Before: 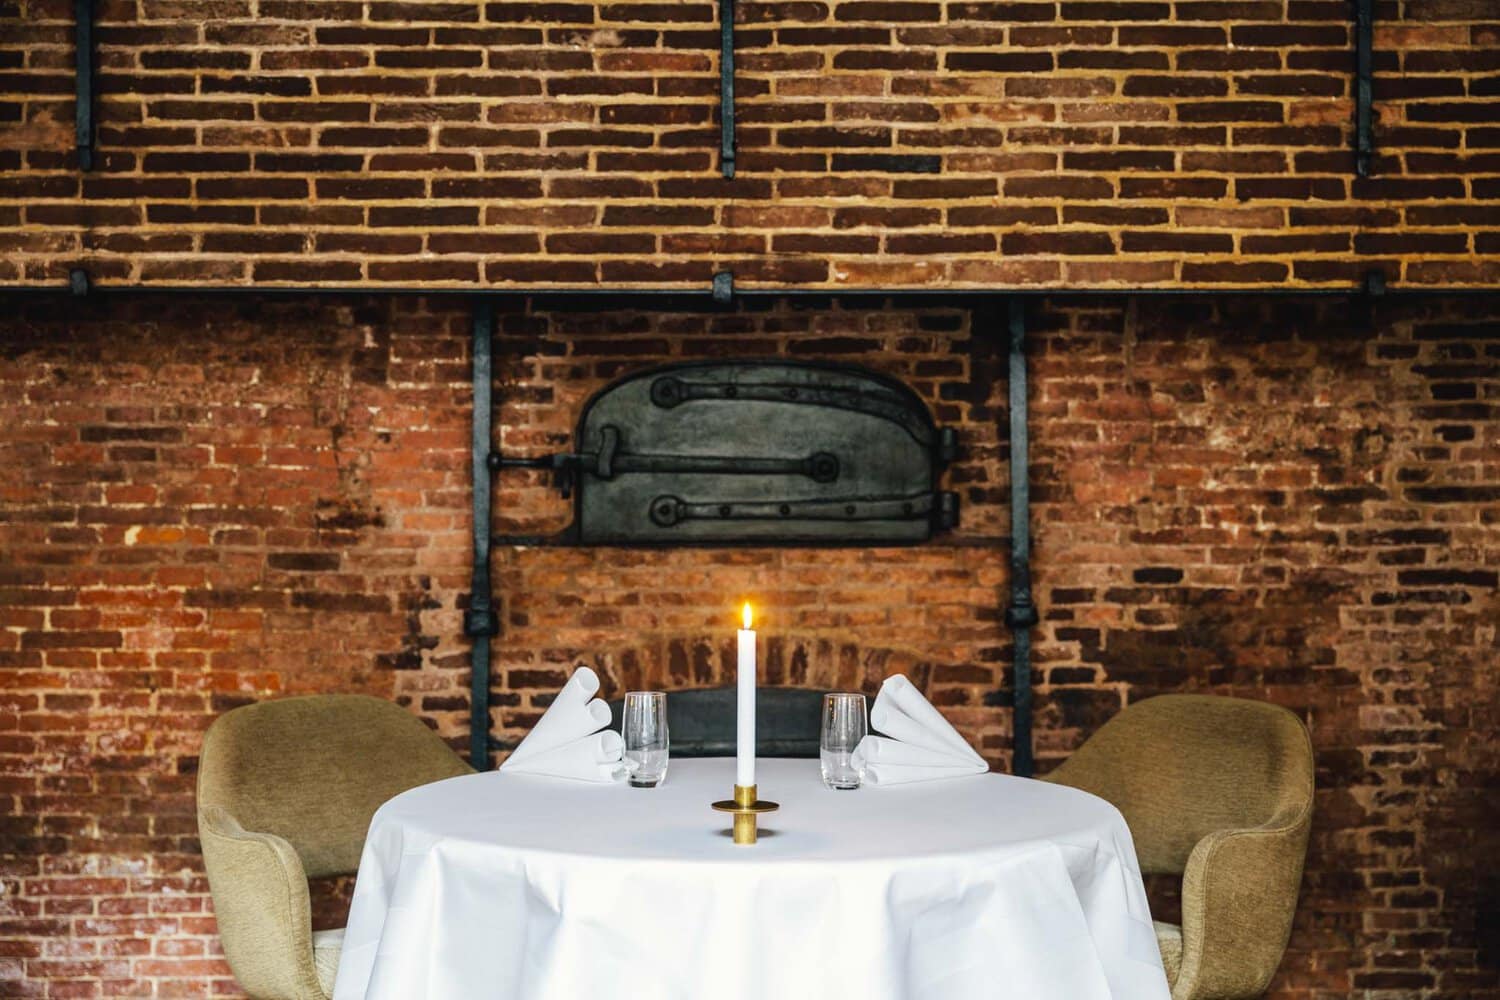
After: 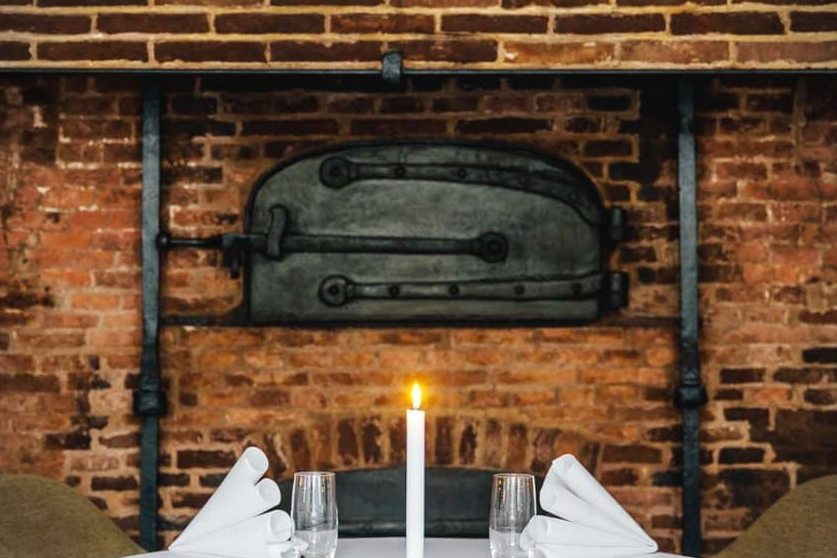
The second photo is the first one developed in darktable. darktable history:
crop and rotate: left 22.13%, top 22.054%, right 22.026%, bottom 22.102%
vignetting: fall-off start 92.6%, brightness -0.52, saturation -0.51, center (-0.012, 0)
